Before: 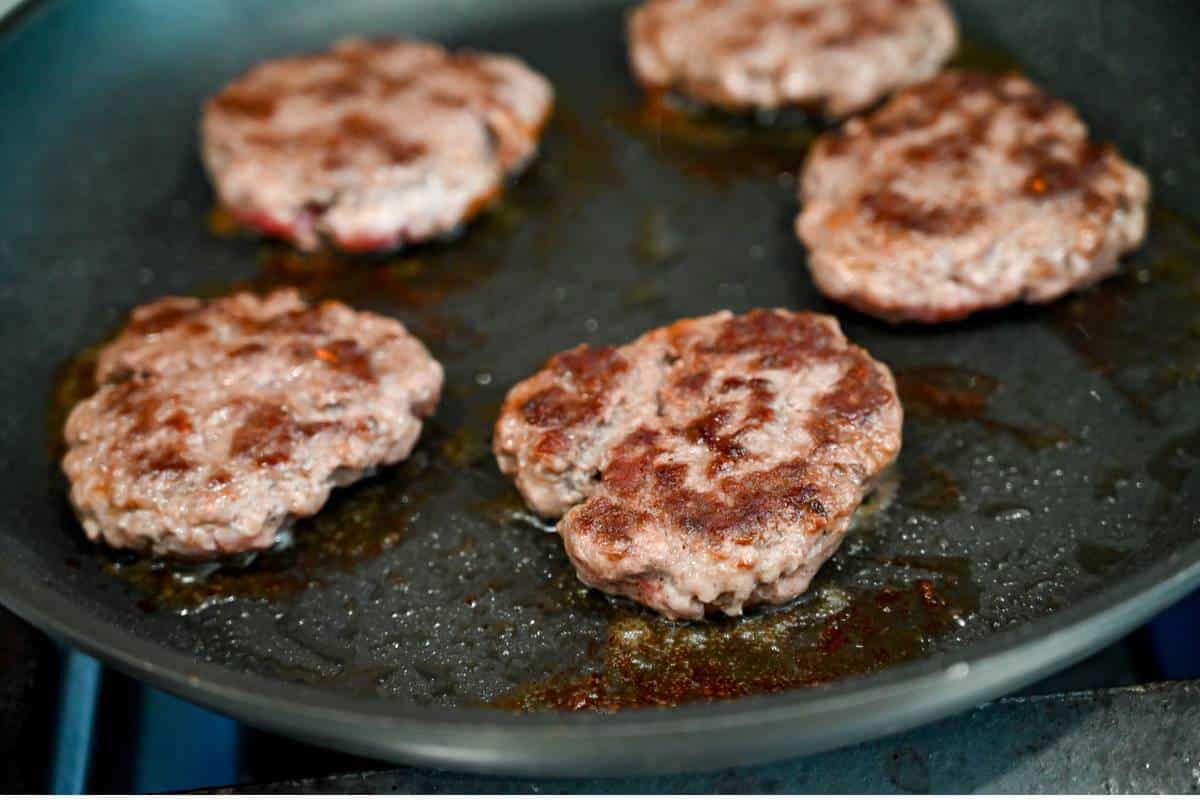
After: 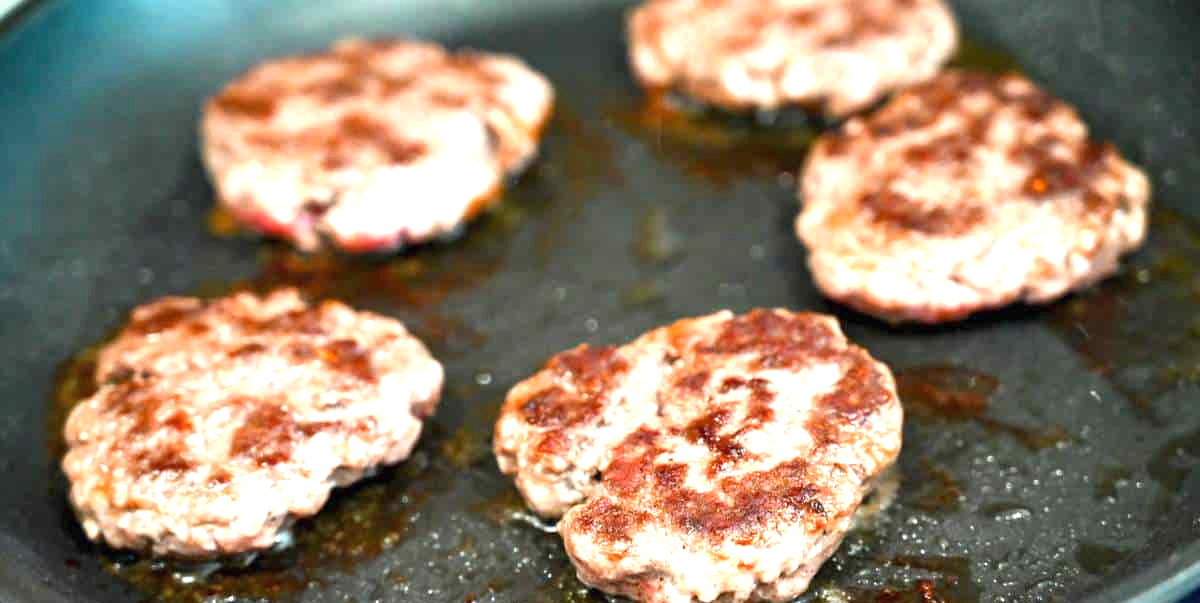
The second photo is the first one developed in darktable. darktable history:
crop: bottom 24.559%
exposure: black level correction 0, exposure 1.375 EV, compensate highlight preservation false
